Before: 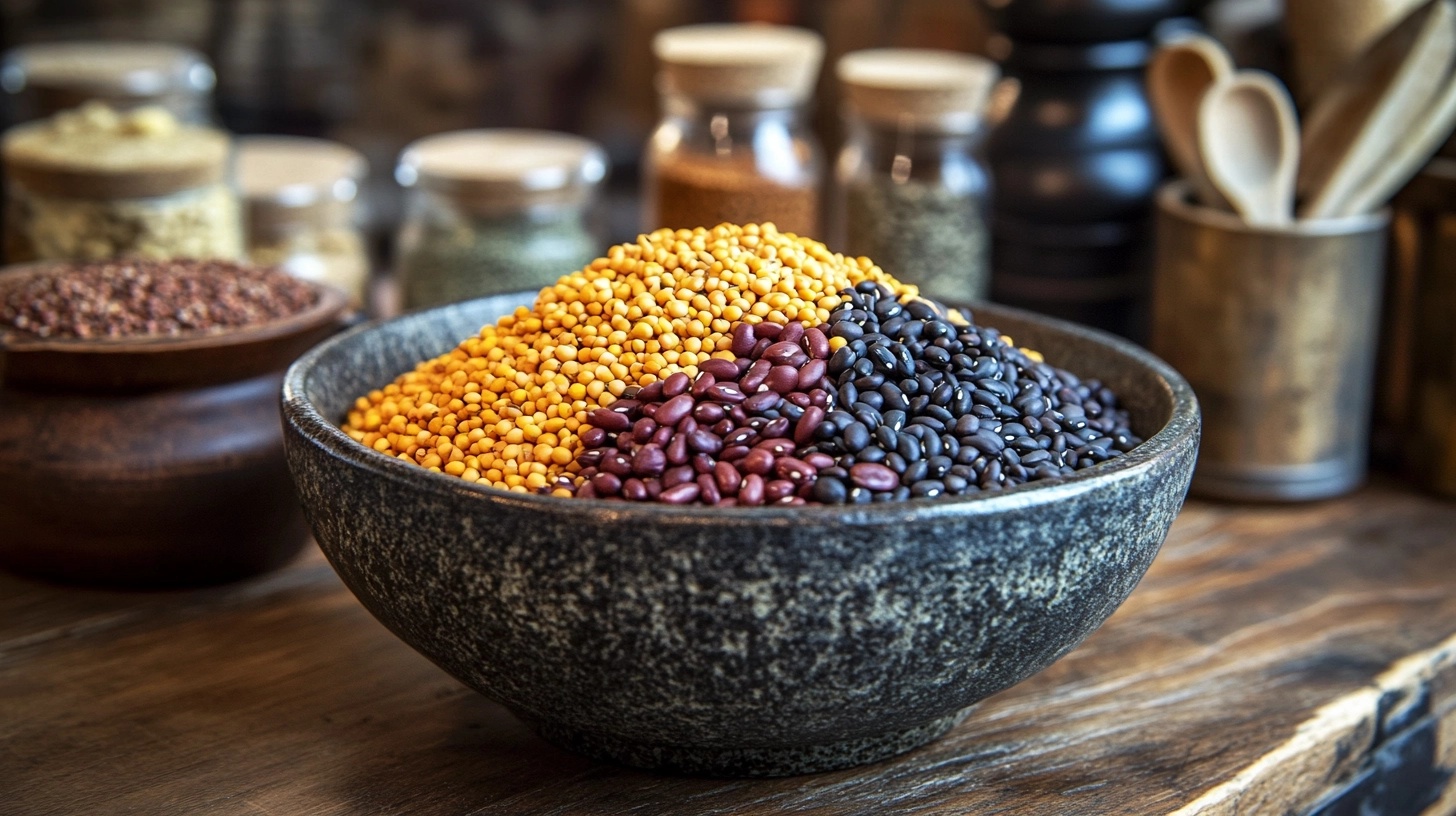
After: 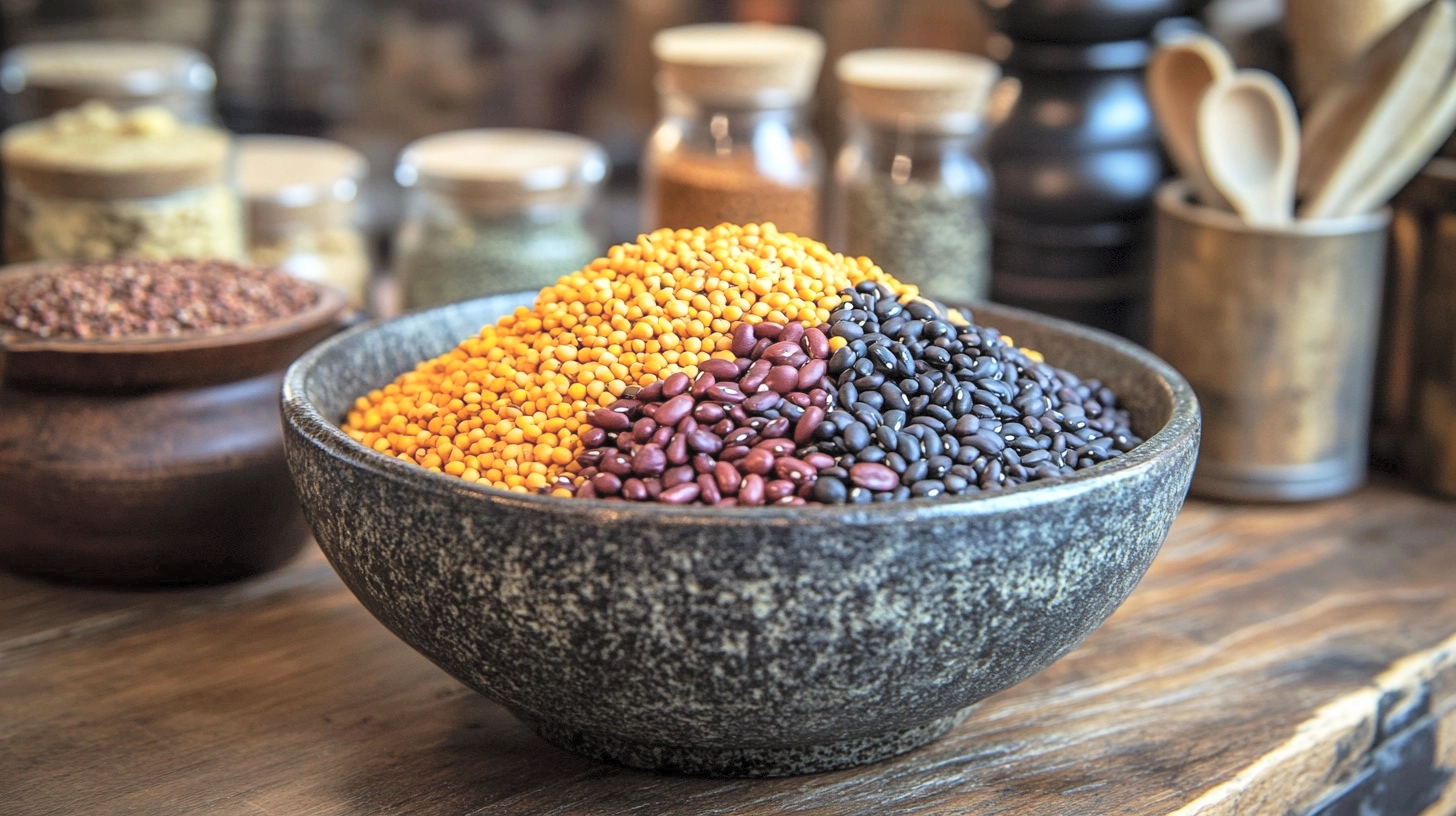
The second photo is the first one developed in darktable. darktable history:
contrast brightness saturation: brightness 0.287
